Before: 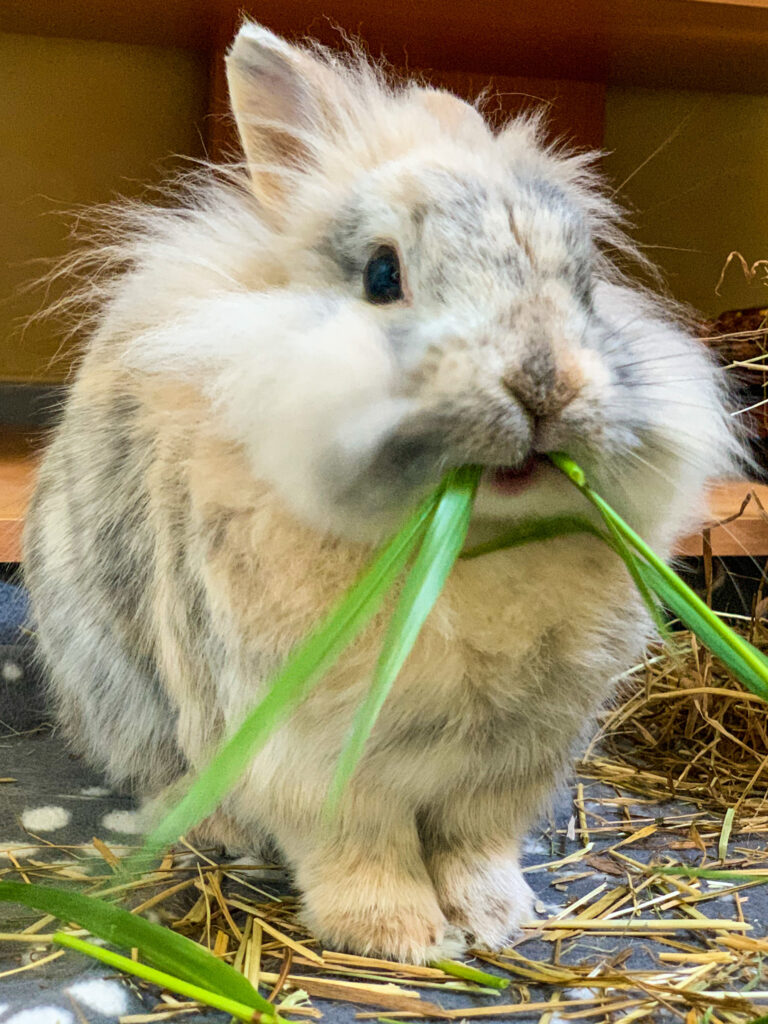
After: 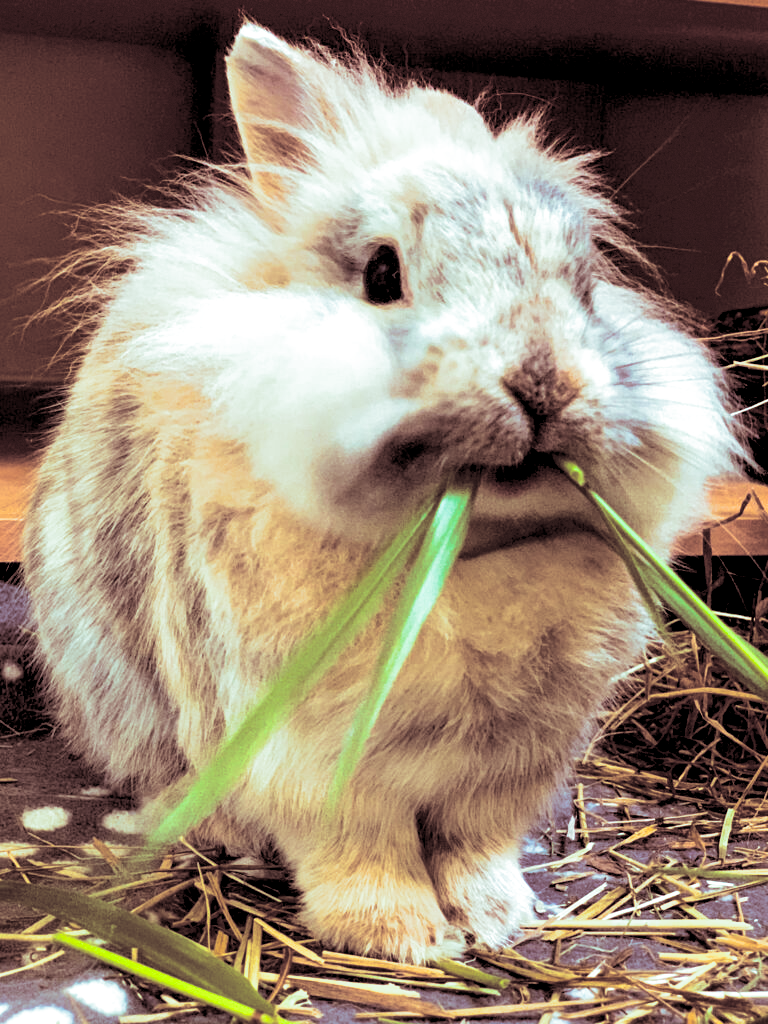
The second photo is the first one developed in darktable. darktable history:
split-toning: shadows › saturation 0.3, highlights › hue 180°, highlights › saturation 0.3, compress 0%
velvia: on, module defaults
exposure: black level correction 0.031, exposure 0.304 EV, compensate highlight preservation false
